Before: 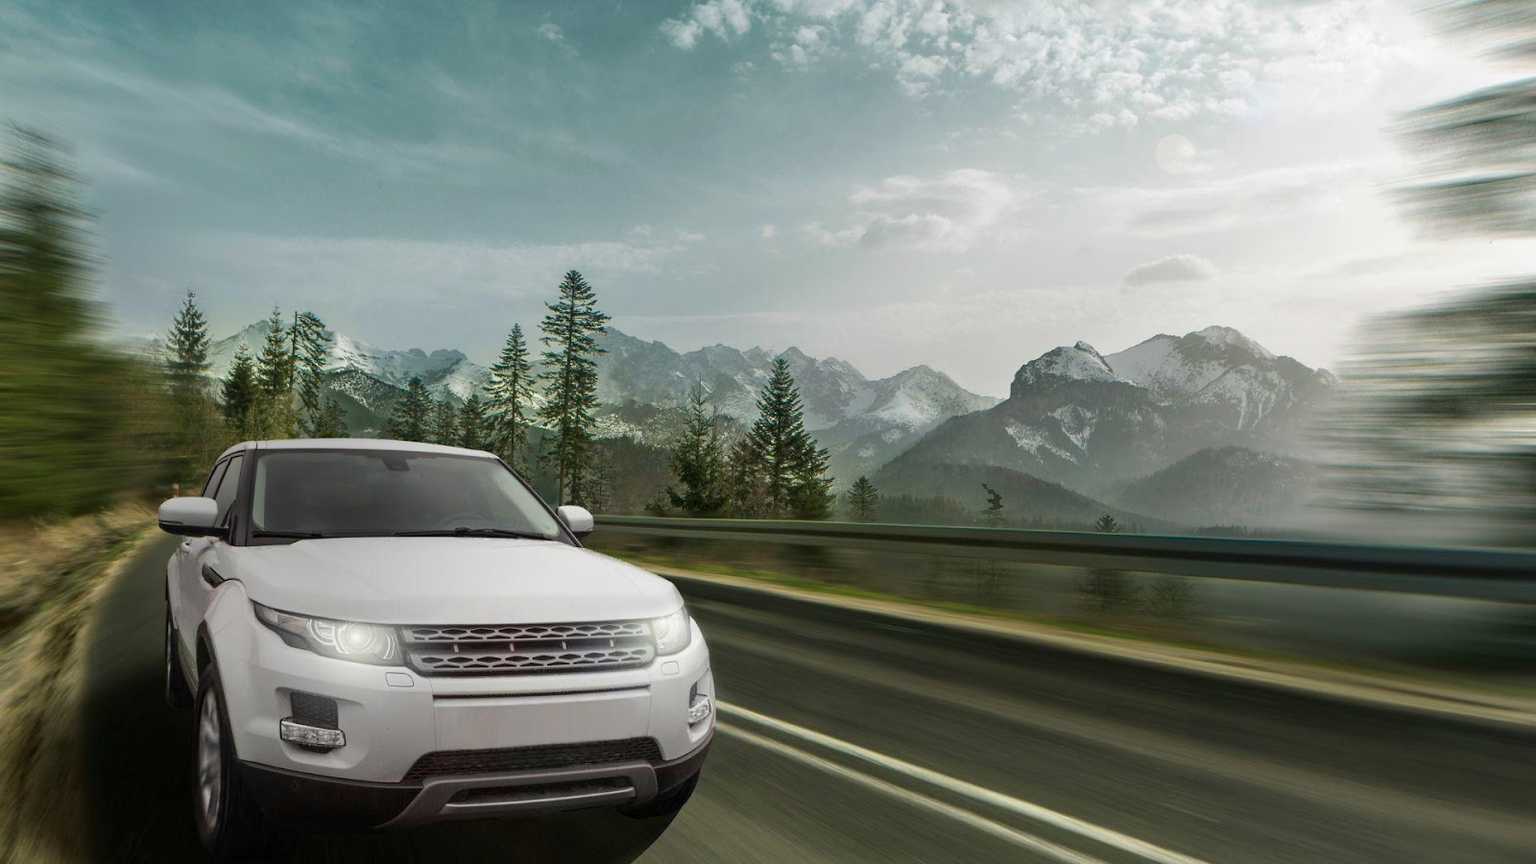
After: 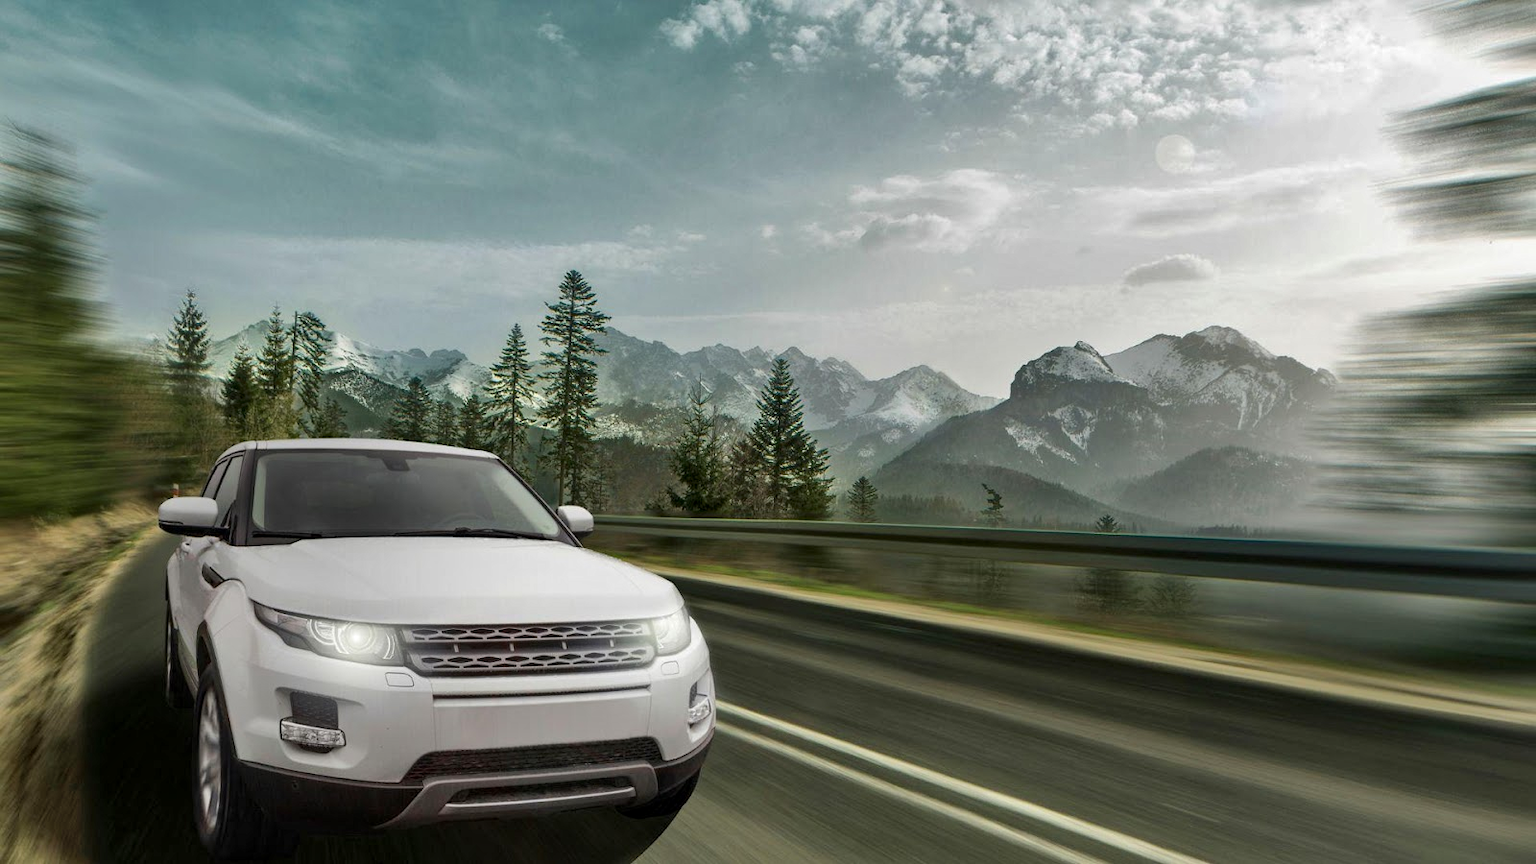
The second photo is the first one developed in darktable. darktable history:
local contrast: mode bilateral grid, contrast 20, coarseness 50, detail 130%, midtone range 0.2
shadows and highlights: highlights color adjustment 0.764%, soften with gaussian
